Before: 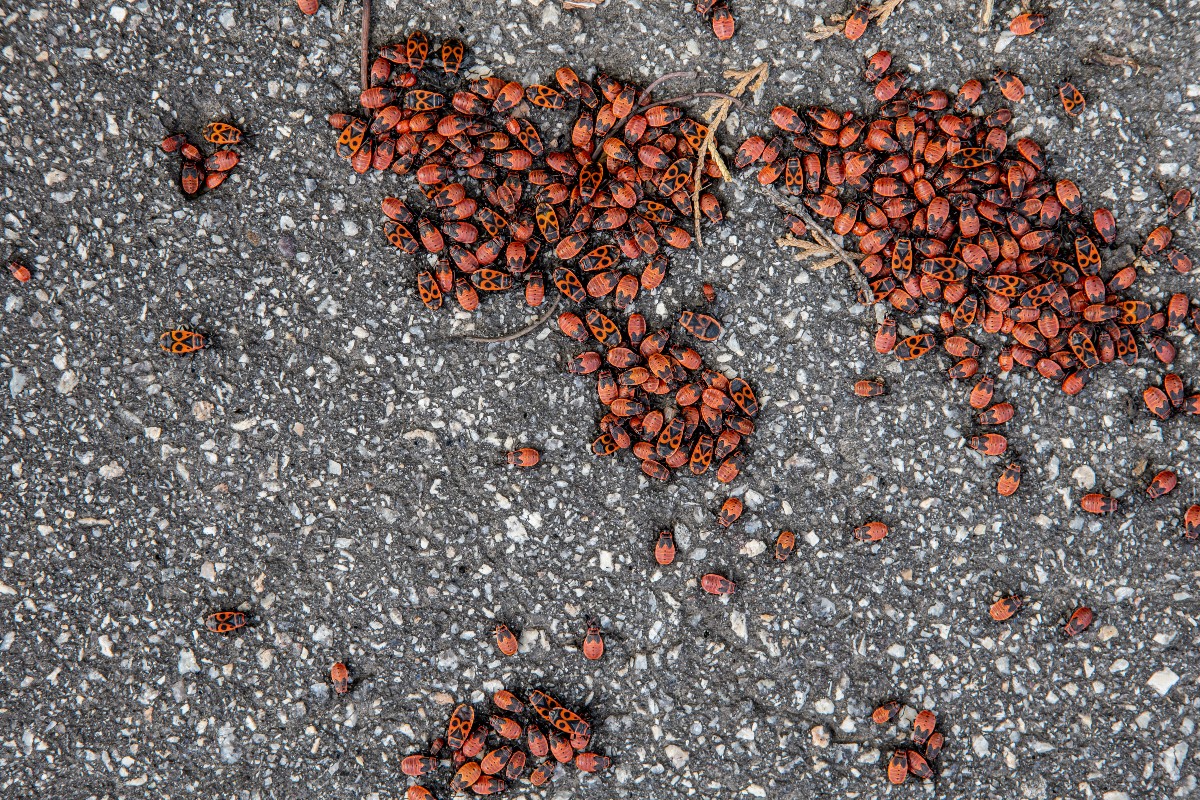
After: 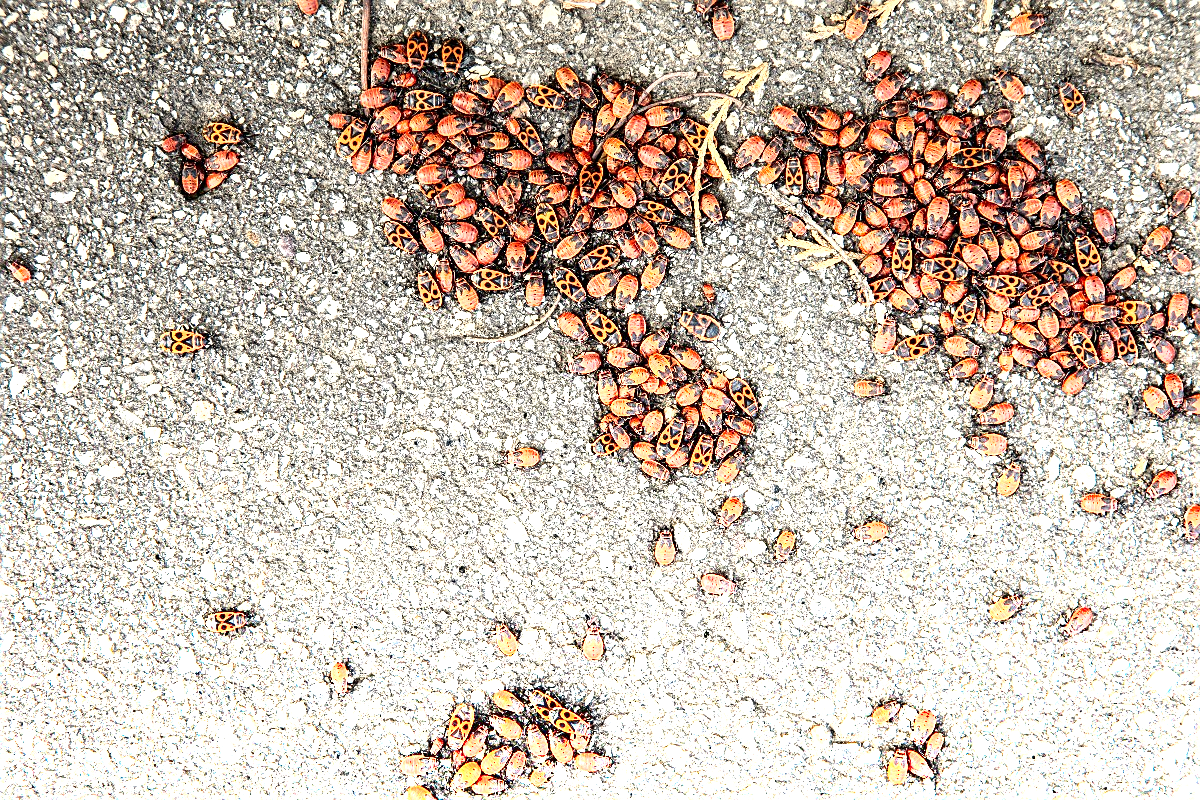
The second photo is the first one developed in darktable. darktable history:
color contrast: green-magenta contrast 0.96
graduated density: density -3.9 EV
sharpen: on, module defaults
exposure: black level correction 0, exposure 1.2 EV, compensate exposure bias true, compensate highlight preservation false
color balance: mode lift, gamma, gain (sRGB)
white balance: red 1.029, blue 0.92
contrast brightness saturation: contrast 0.22
shadows and highlights: shadows 10, white point adjustment 1, highlights -40
